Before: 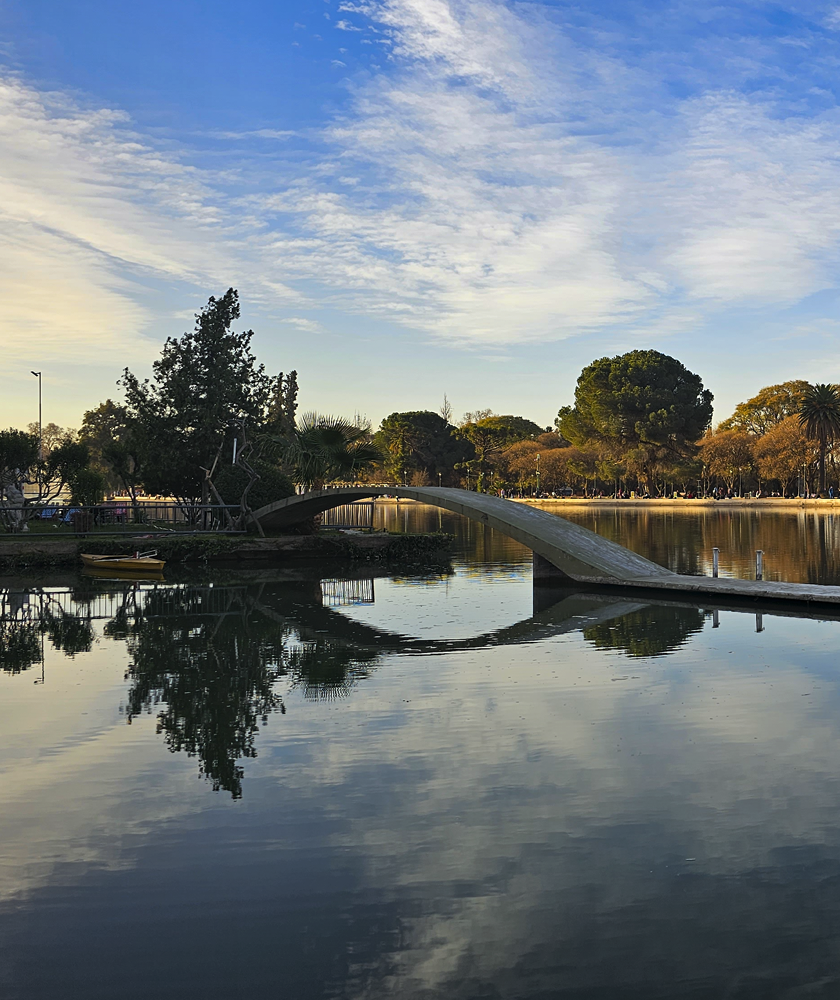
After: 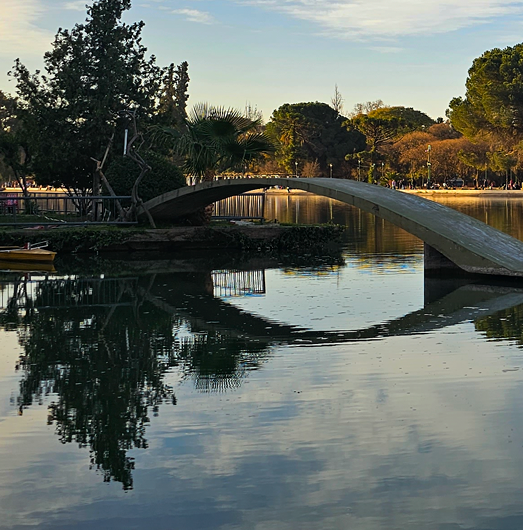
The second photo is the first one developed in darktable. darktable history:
crop: left 13.072%, top 30.953%, right 24.558%, bottom 15.954%
